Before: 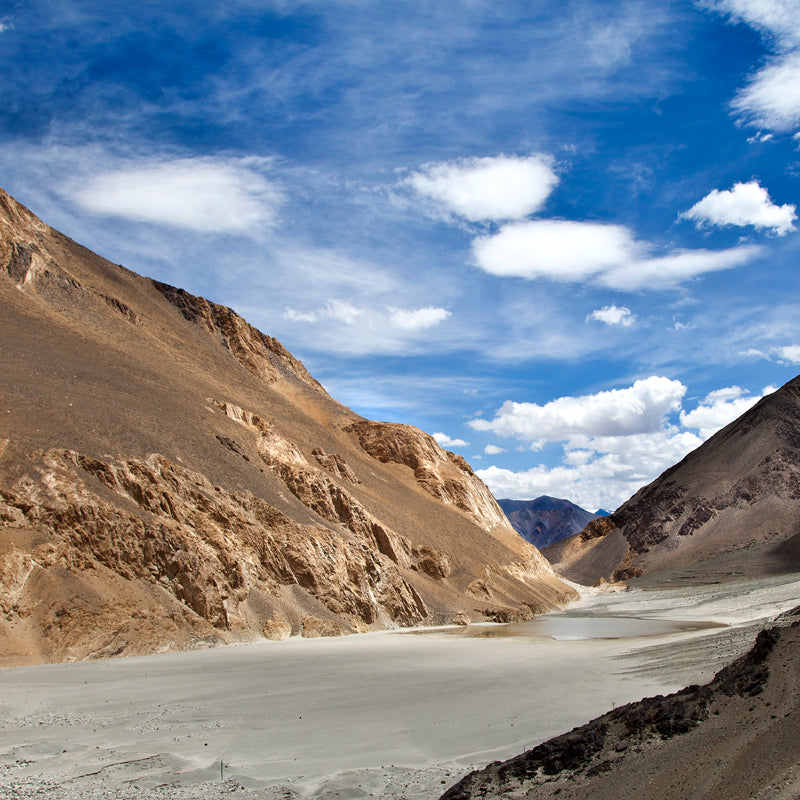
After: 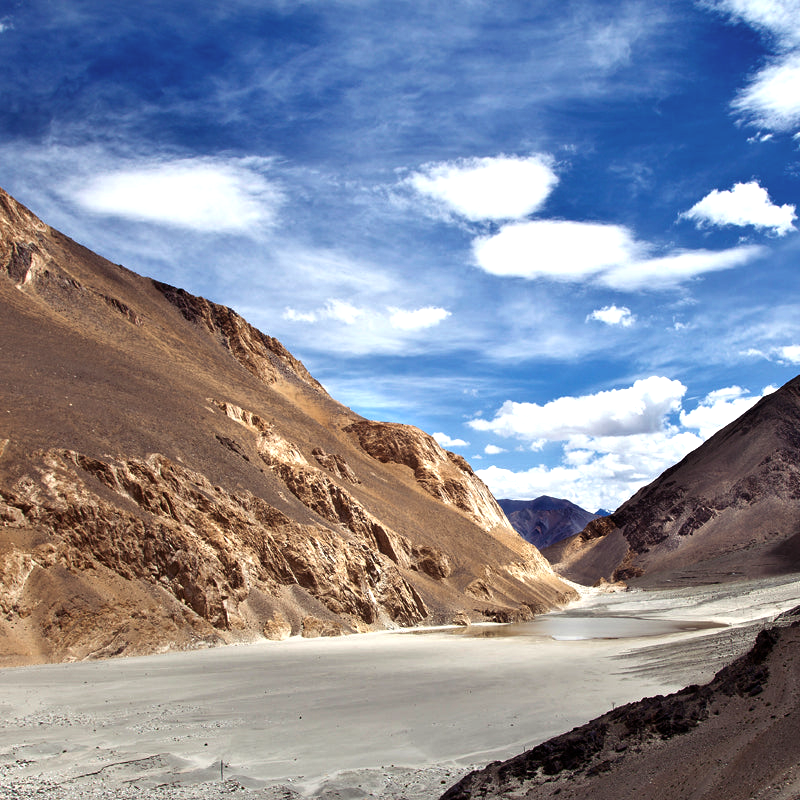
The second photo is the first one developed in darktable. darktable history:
tone equalizer: -8 EV 0.062 EV
color balance rgb: shadows lift › luminance 0.475%, shadows lift › chroma 6.846%, shadows lift › hue 301.4°, perceptual saturation grading › global saturation 0.461%, perceptual brilliance grading › global brilliance 15.228%, perceptual brilliance grading › shadows -35.01%
exposure: exposure -0.065 EV, compensate highlight preservation false
